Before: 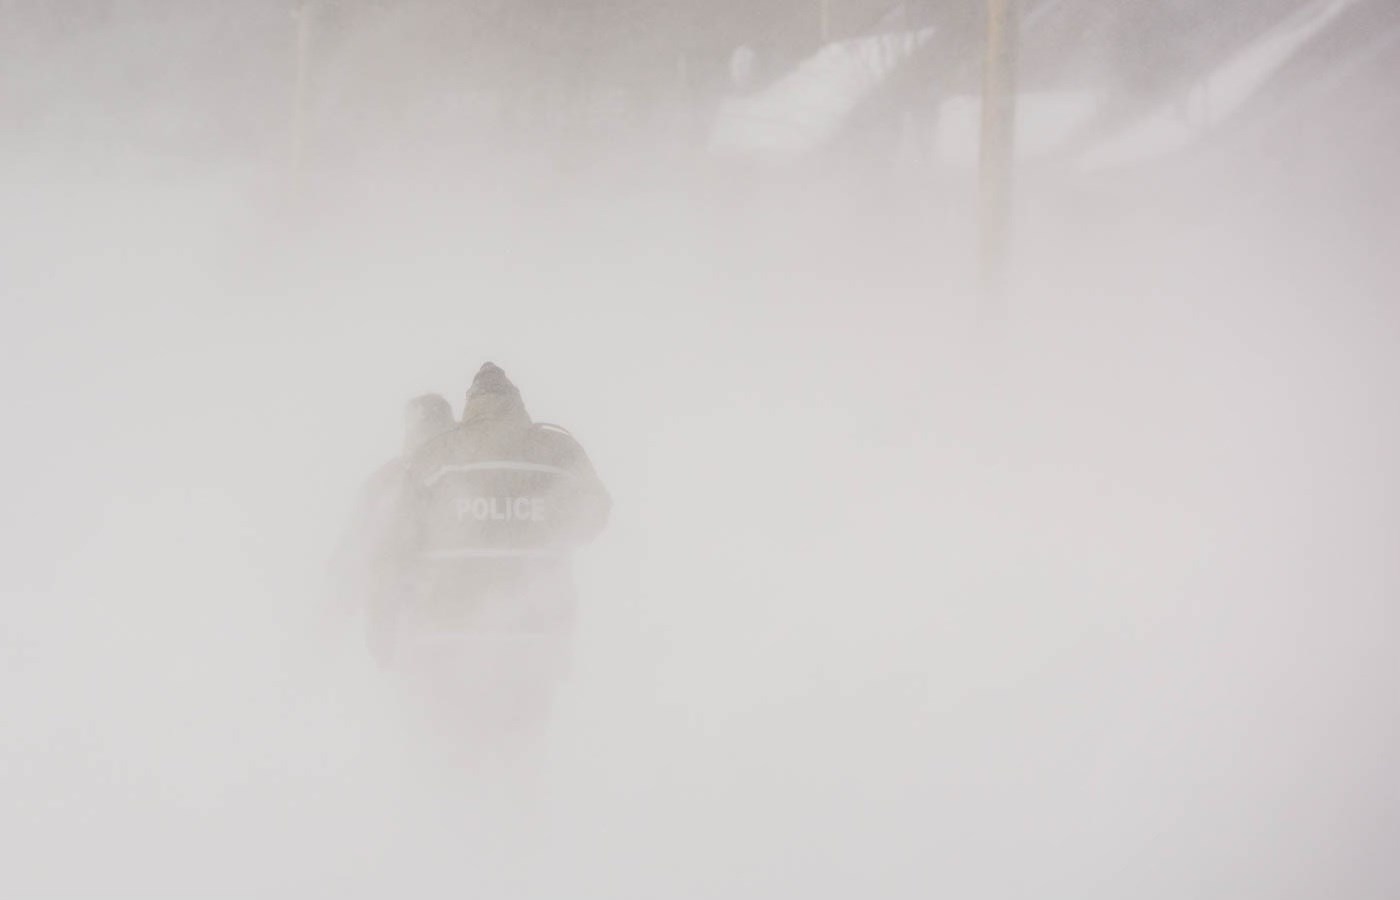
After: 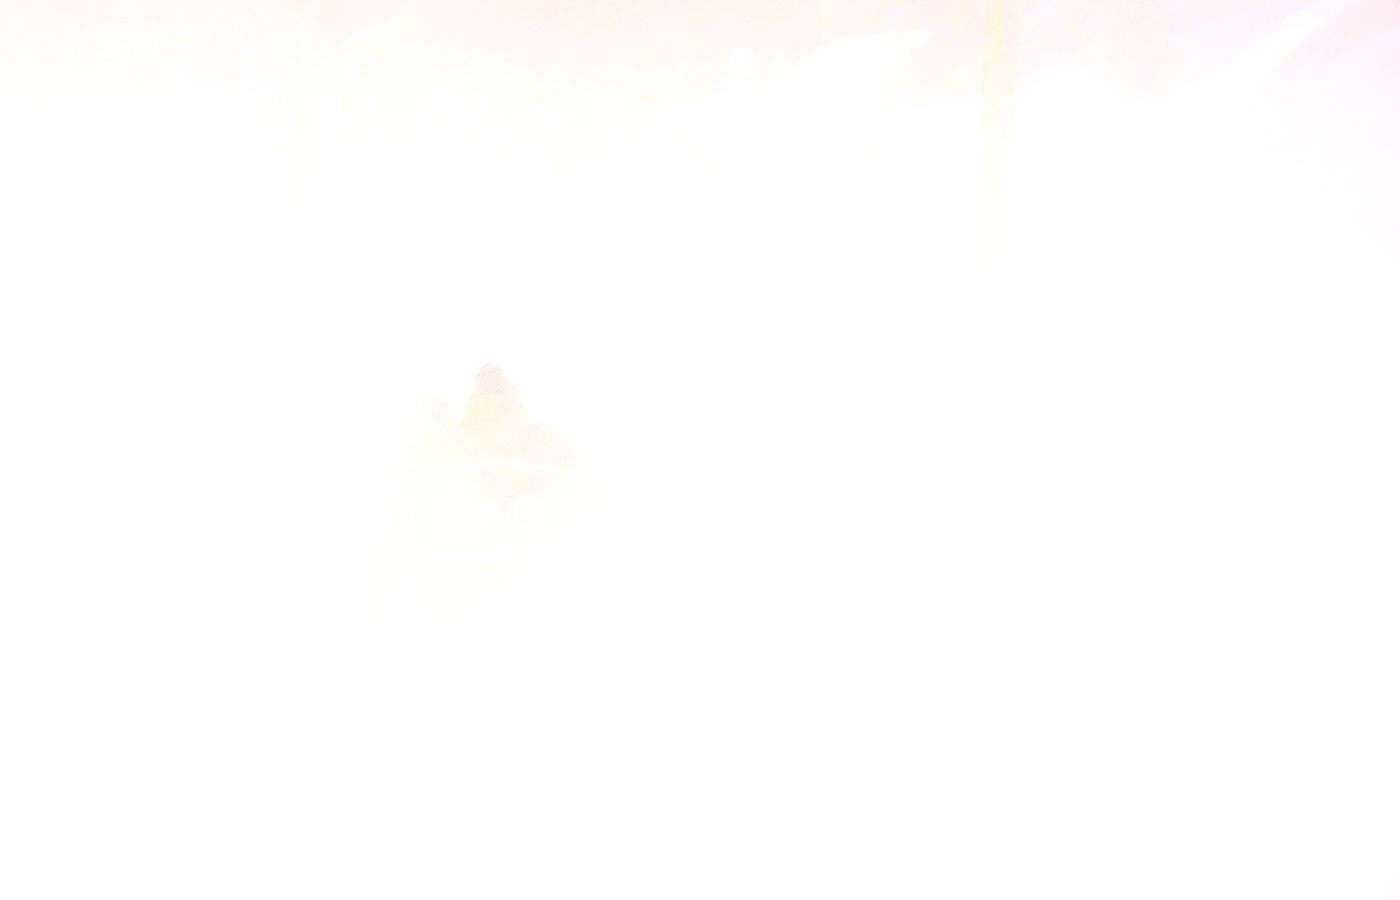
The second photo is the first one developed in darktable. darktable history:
exposure: black level correction 0, exposure 1 EV, compensate exposure bias true, compensate highlight preservation false
contrast brightness saturation: contrast 0.24, brightness 0.26, saturation 0.39
